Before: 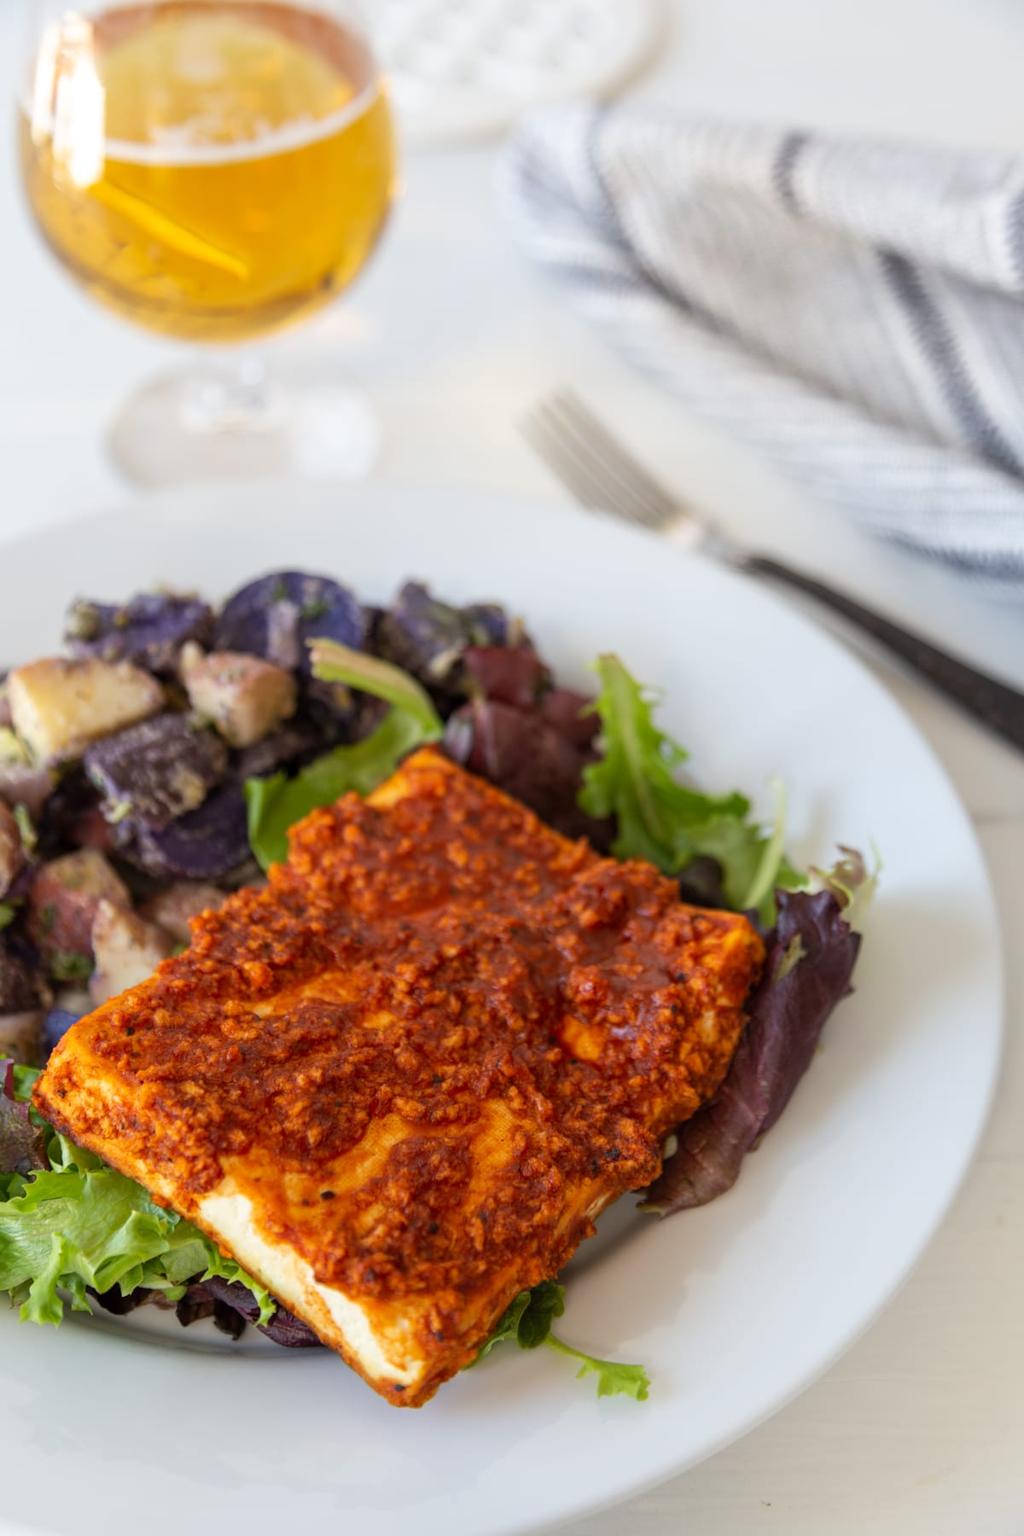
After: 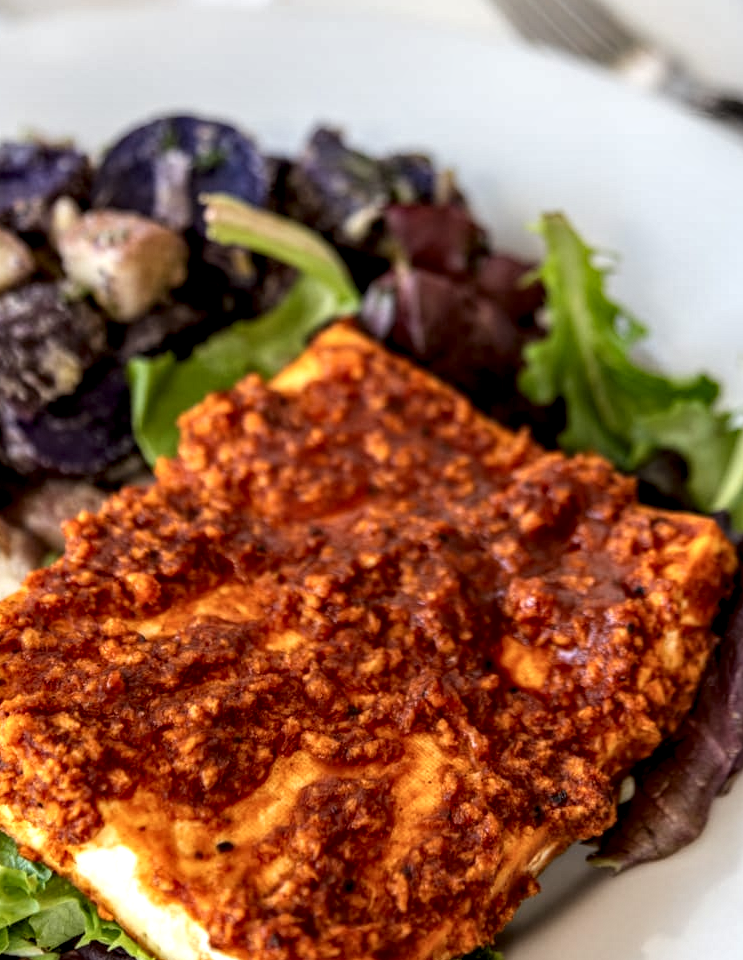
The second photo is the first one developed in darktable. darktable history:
local contrast: highlights 17%, detail 185%
crop: left 13.287%, top 30.817%, right 24.795%, bottom 15.804%
